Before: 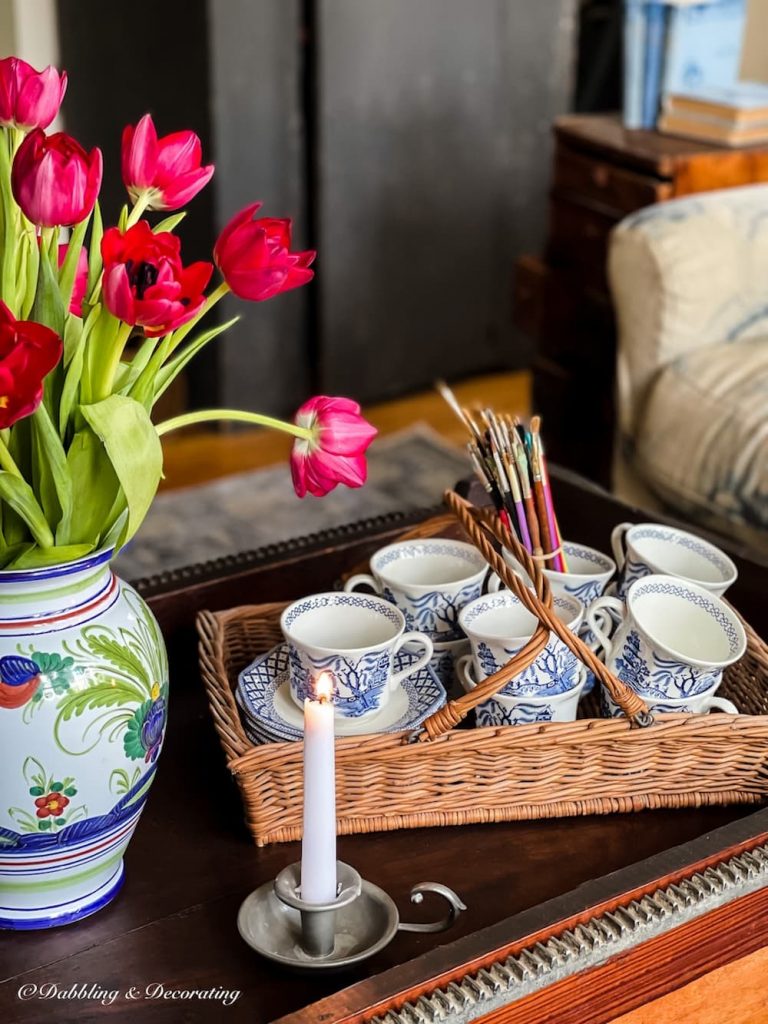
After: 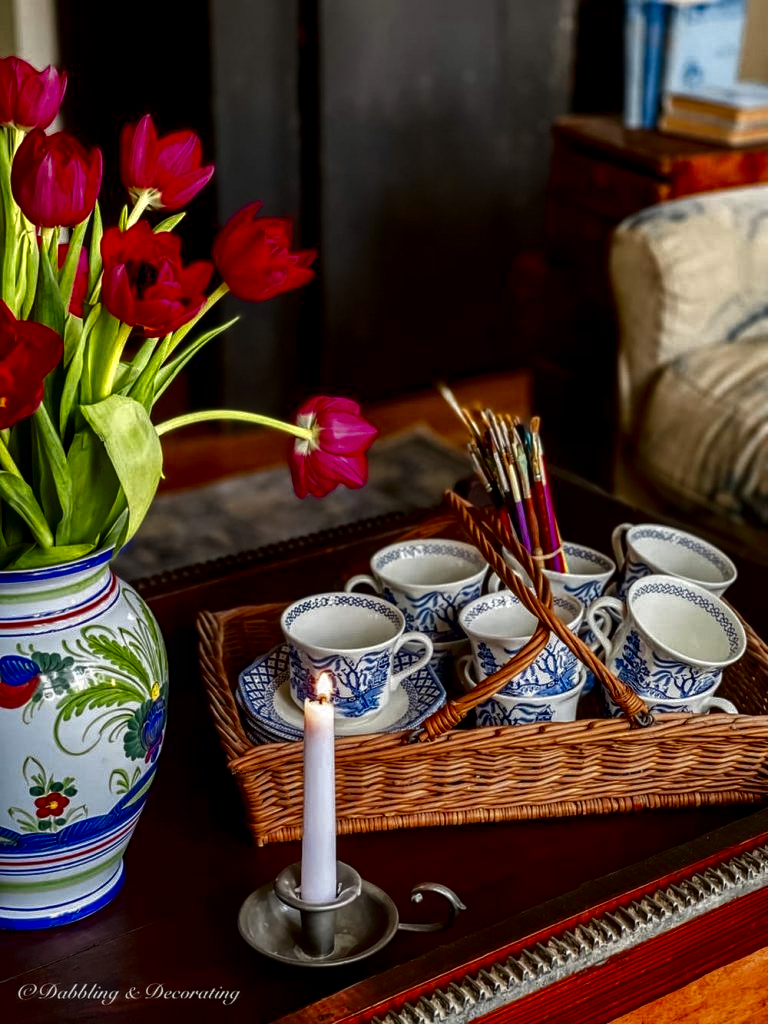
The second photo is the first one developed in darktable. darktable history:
contrast brightness saturation: brightness -0.535
color zones: curves: ch0 [(0.004, 0.305) (0.261, 0.623) (0.389, 0.399) (0.708, 0.571) (0.947, 0.34)]; ch1 [(0.025, 0.645) (0.229, 0.584) (0.326, 0.551) (0.484, 0.262) (0.757, 0.643)]
local contrast: on, module defaults
